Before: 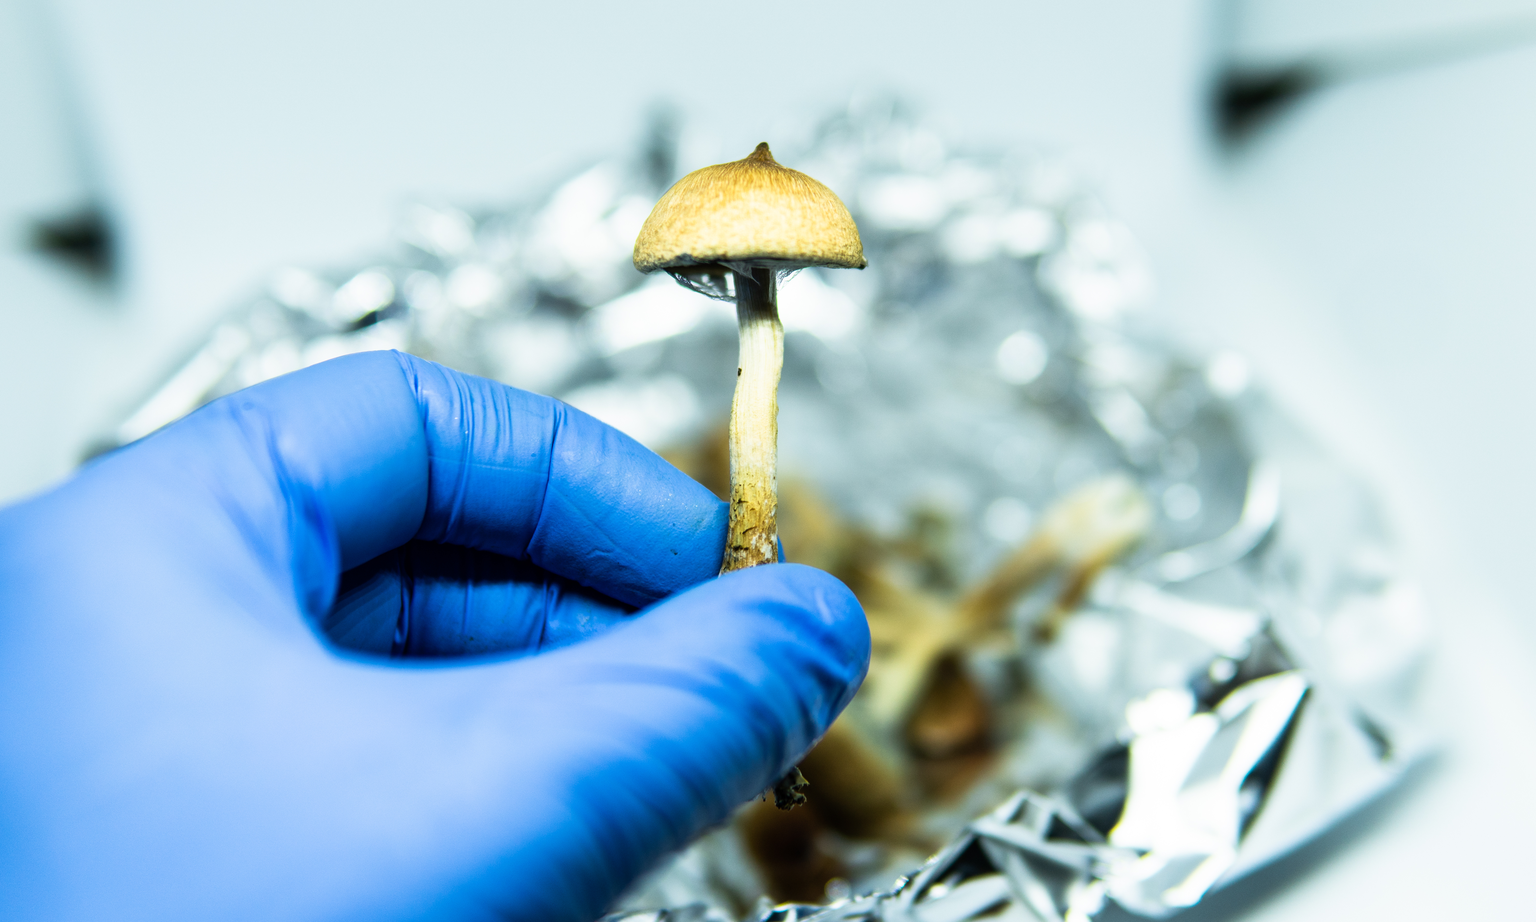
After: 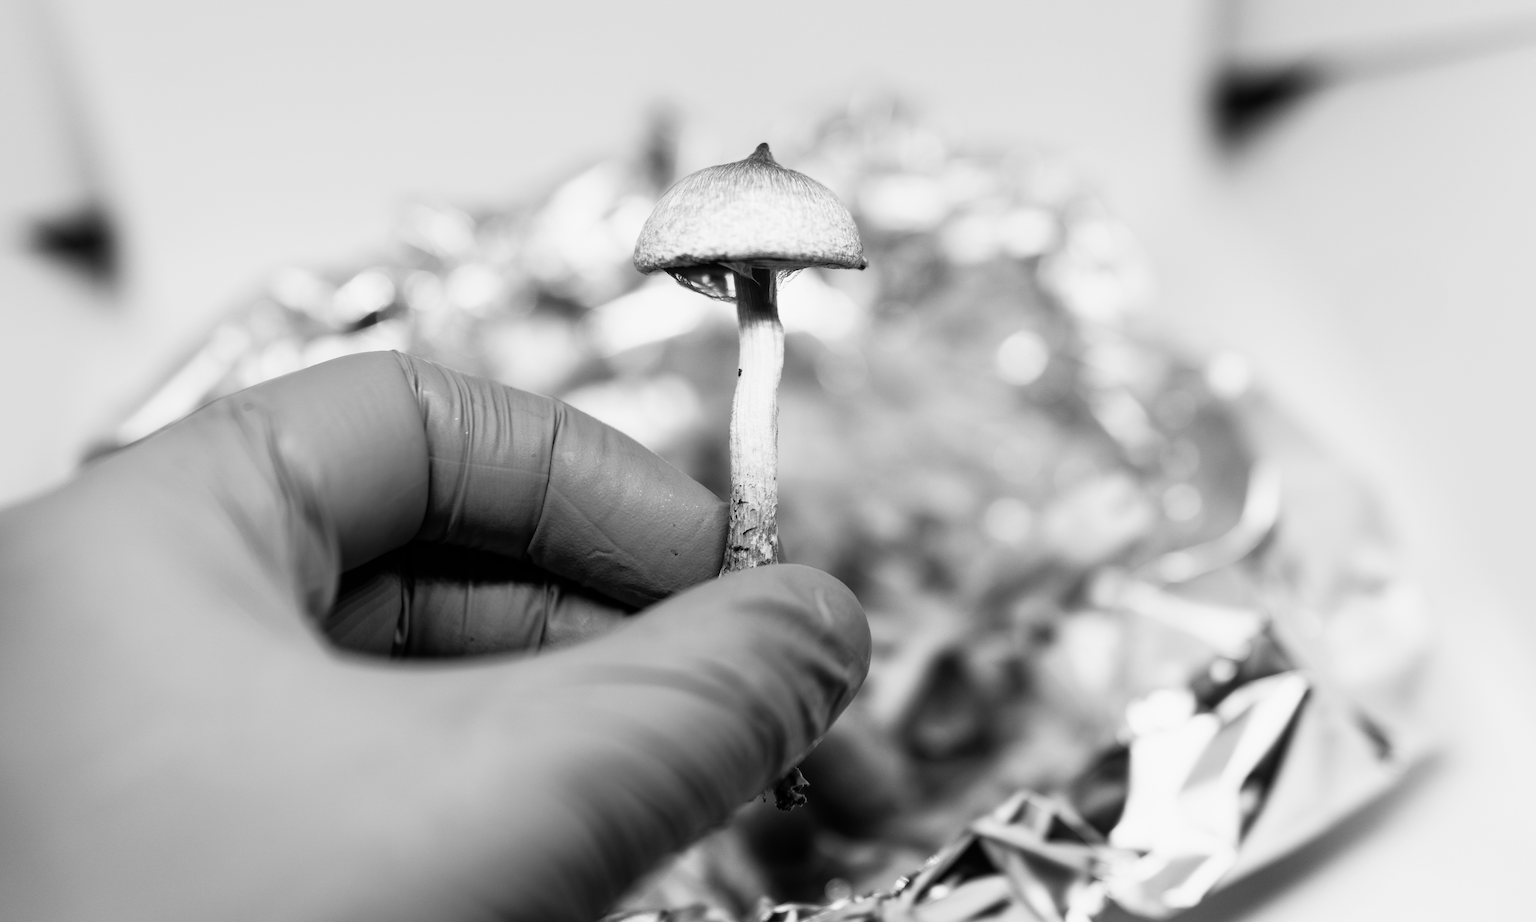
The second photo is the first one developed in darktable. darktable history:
rgb levels: mode RGB, independent channels, levels [[0, 0.5, 1], [0, 0.521, 1], [0, 0.536, 1]]
monochrome: a 32, b 64, size 2.3
sharpen: amount 0.2
